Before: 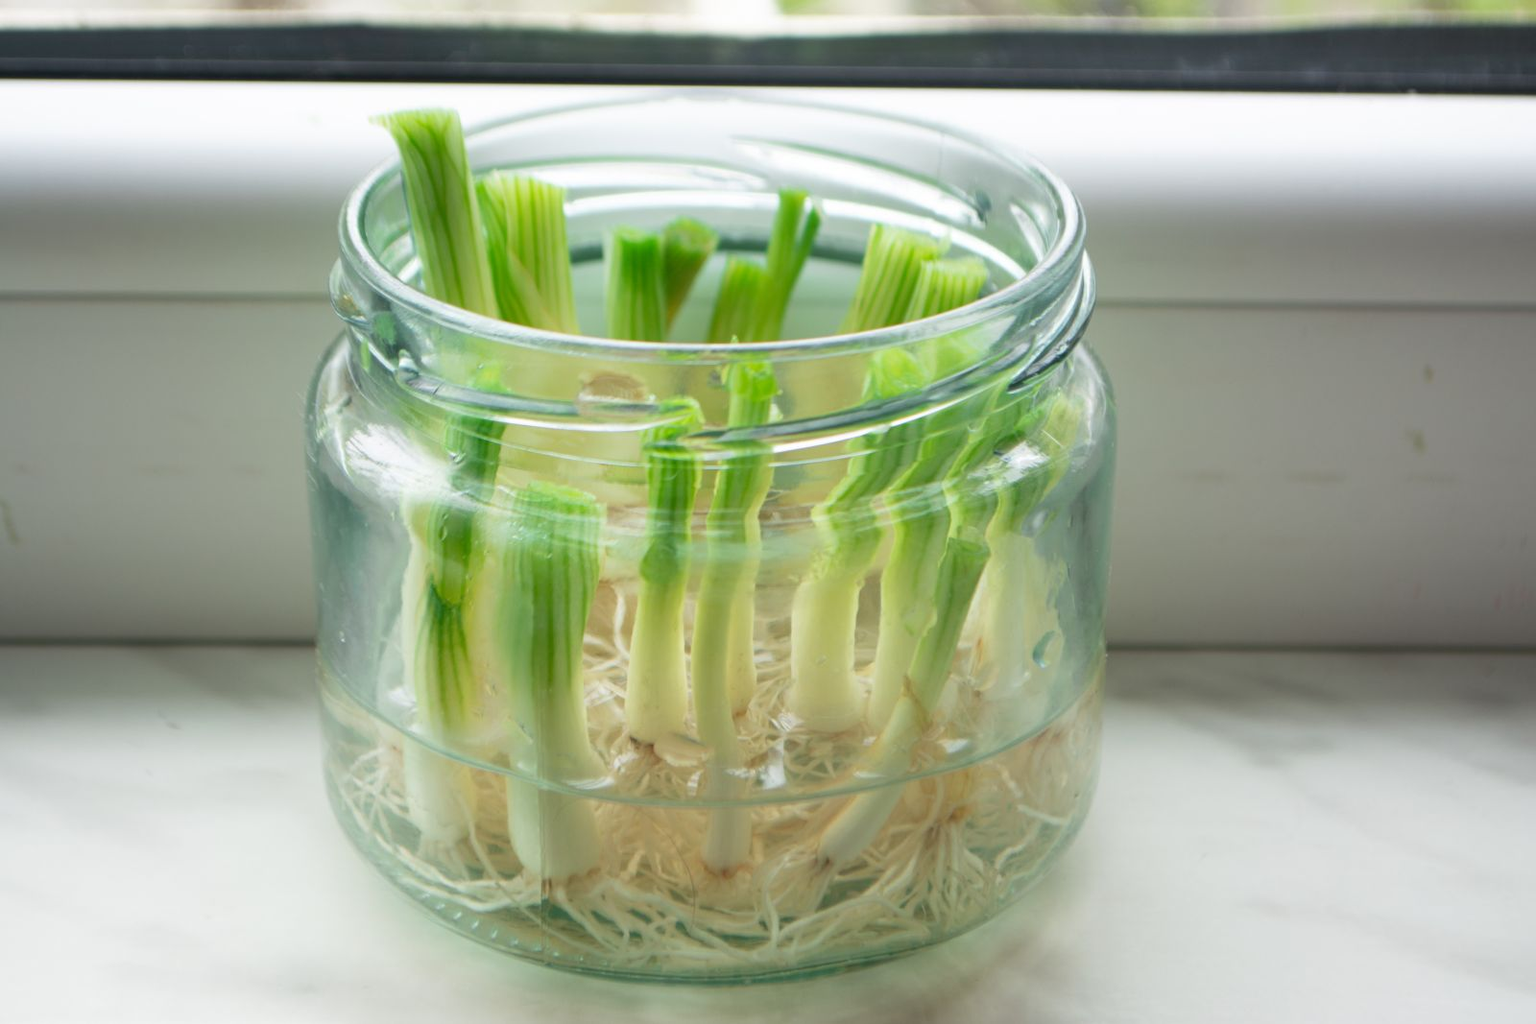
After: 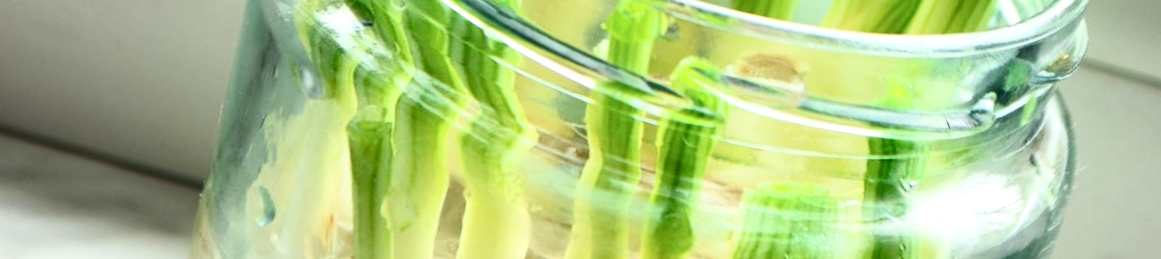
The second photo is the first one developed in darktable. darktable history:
contrast brightness saturation: contrast 0.28
filmic rgb: white relative exposure 2.2 EV, hardness 6.97
crop and rotate: angle 16.12°, top 30.835%, bottom 35.653%
color balance rgb: perceptual saturation grading › global saturation 25%, global vibrance 20%
